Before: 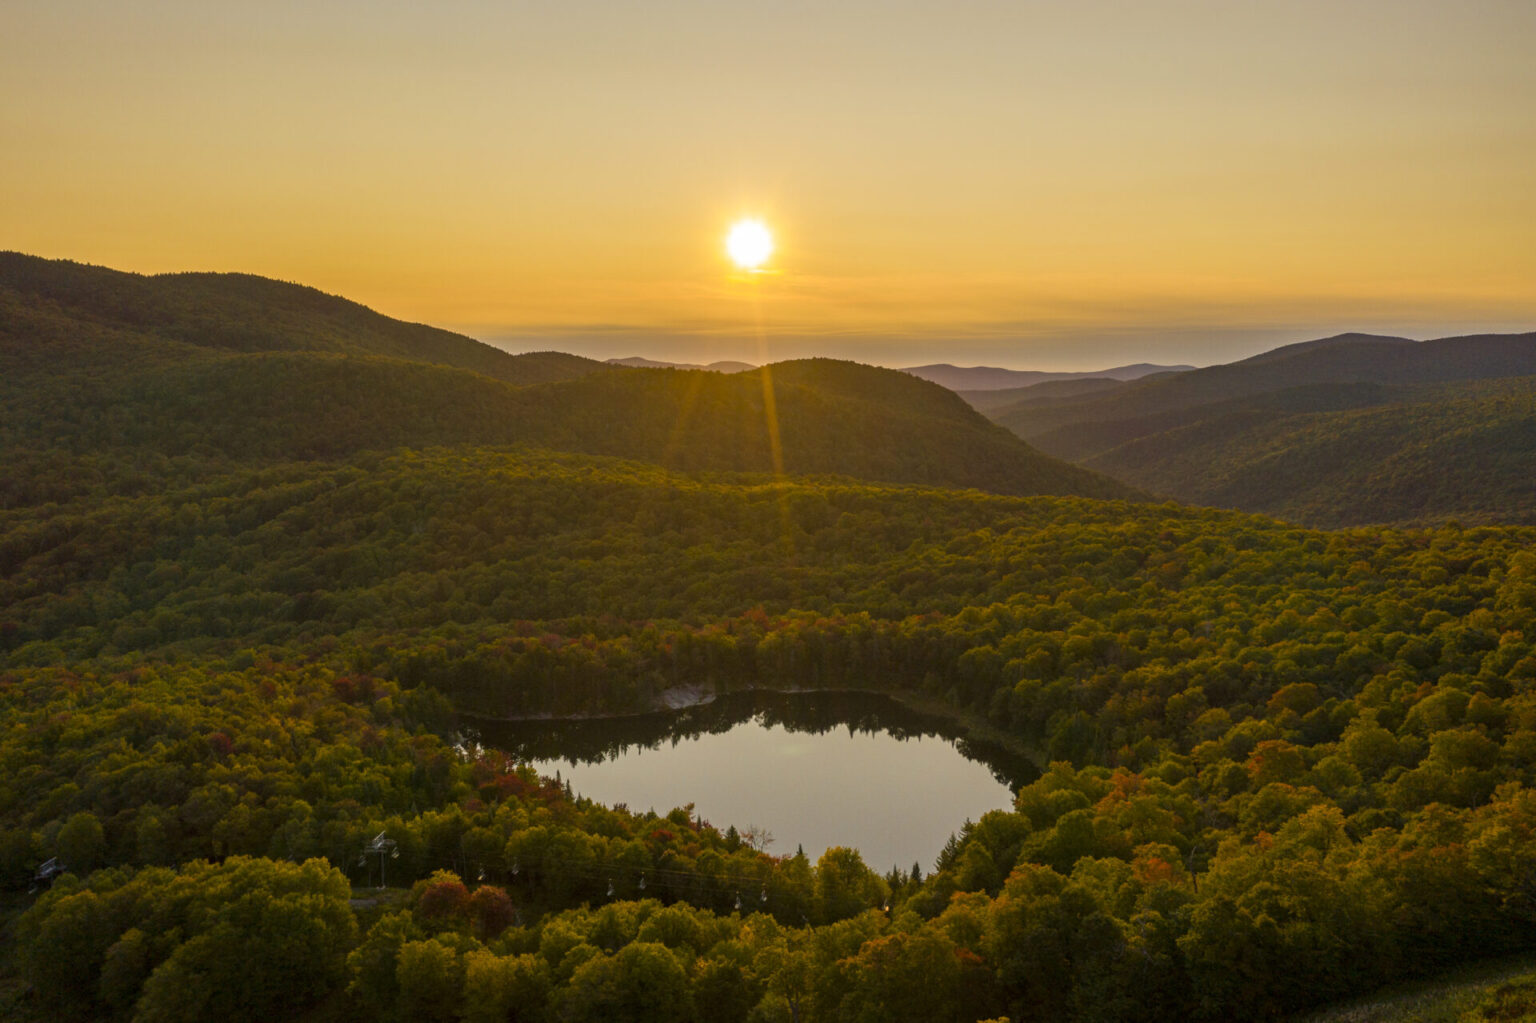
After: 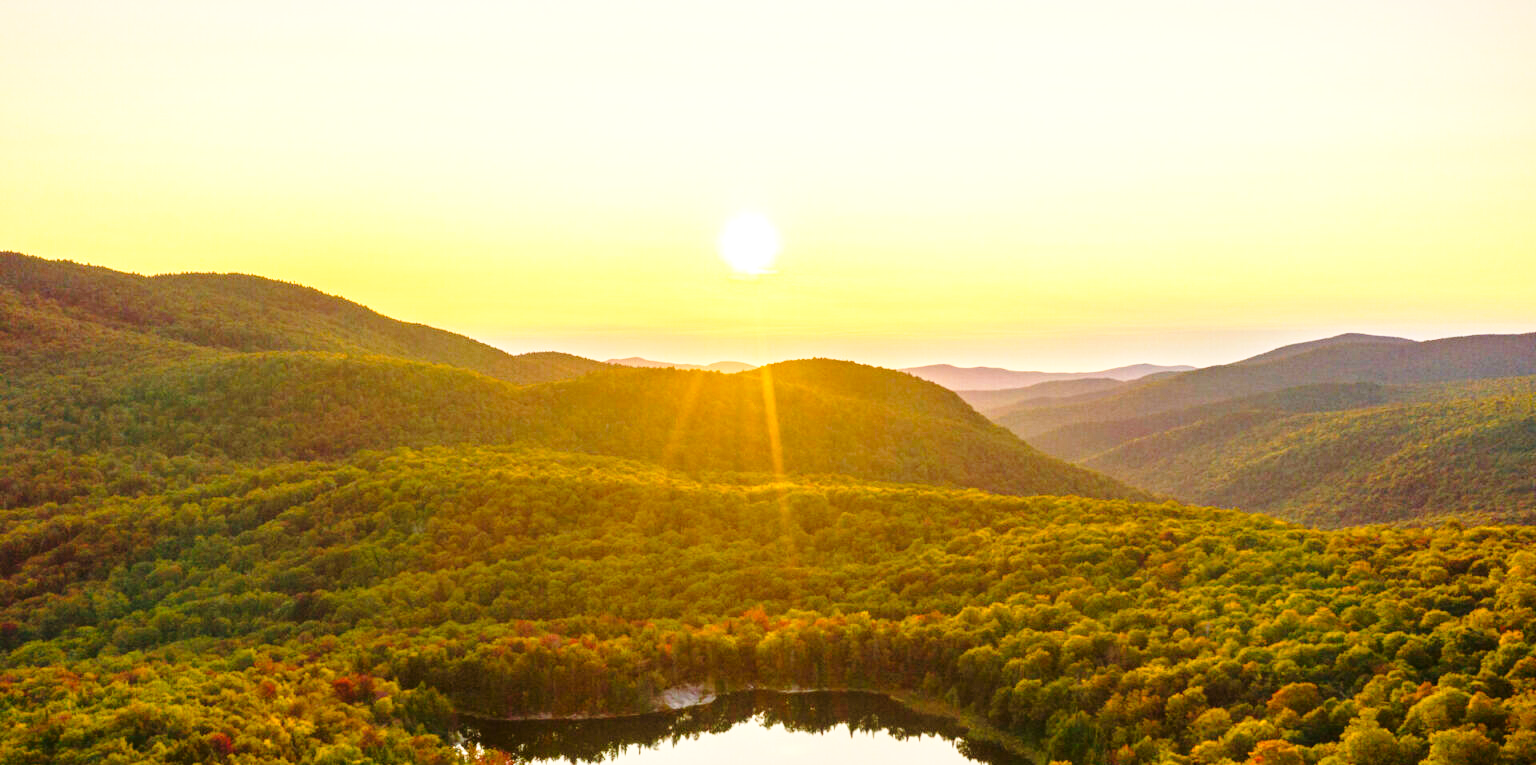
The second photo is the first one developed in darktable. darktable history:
exposure: exposure 1.137 EV, compensate highlight preservation false
base curve: curves: ch0 [(0, 0) (0.028, 0.03) (0.121, 0.232) (0.46, 0.748) (0.859, 0.968) (1, 1)], preserve colors none
crop: bottom 24.967%
